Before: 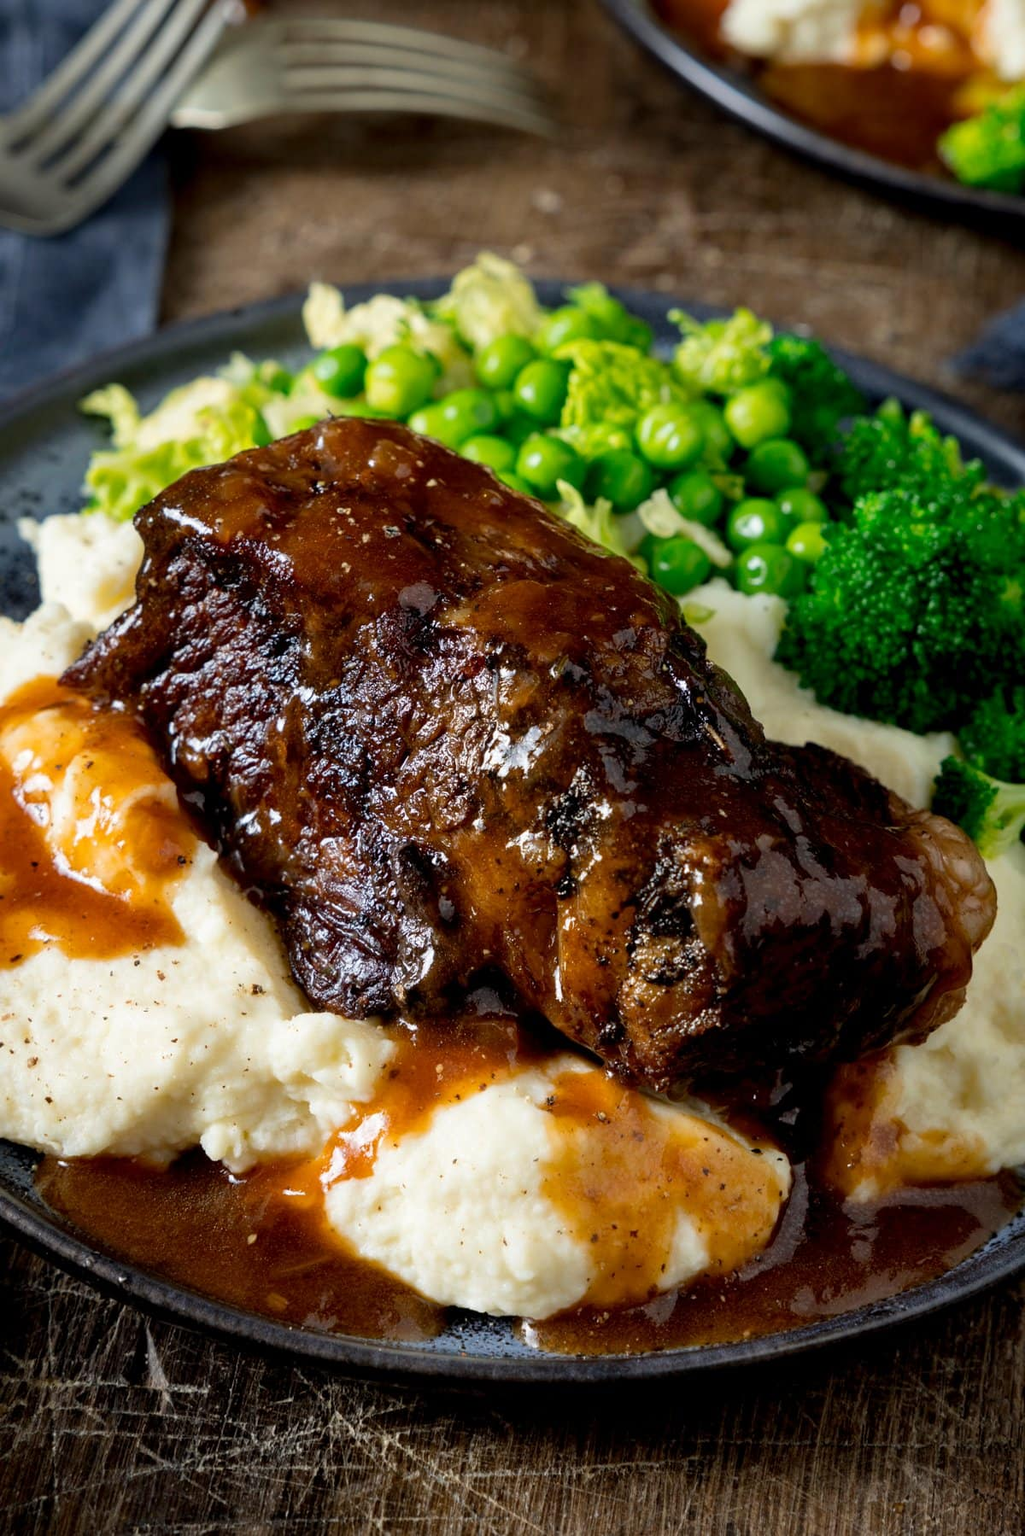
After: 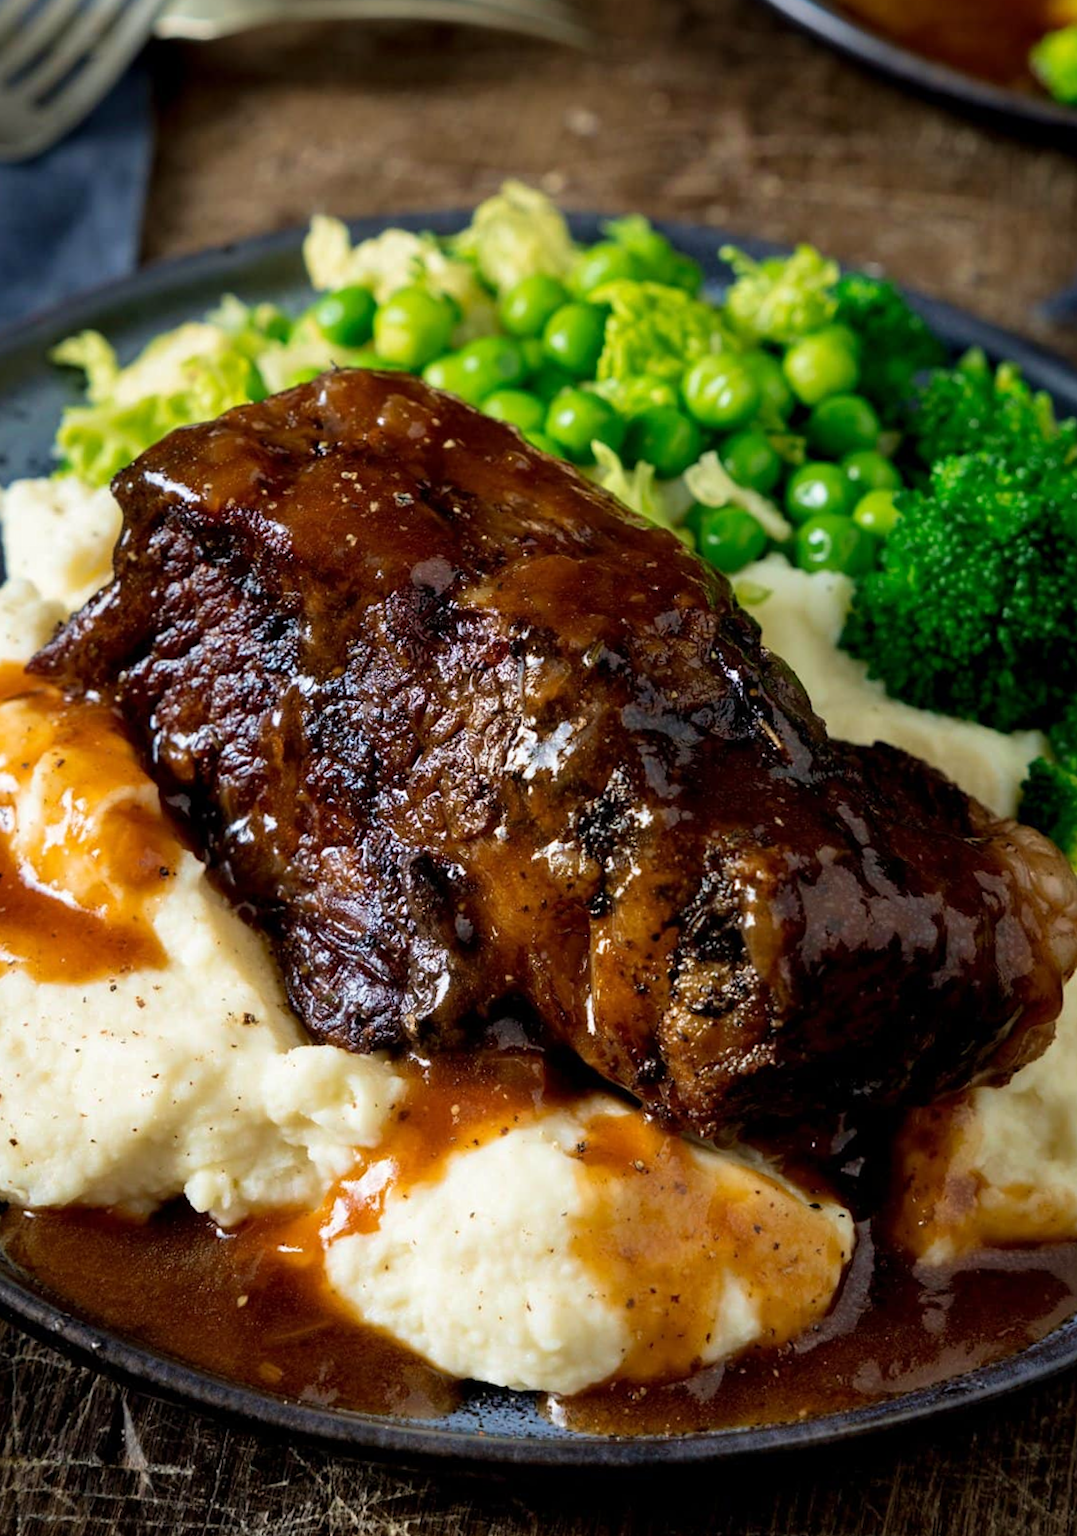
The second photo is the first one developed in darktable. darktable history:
velvia: on, module defaults
crop and rotate: angle -2.38°
rotate and perspective: rotation -2.12°, lens shift (vertical) 0.009, lens shift (horizontal) -0.008, automatic cropping original format, crop left 0.036, crop right 0.964, crop top 0.05, crop bottom 0.959
